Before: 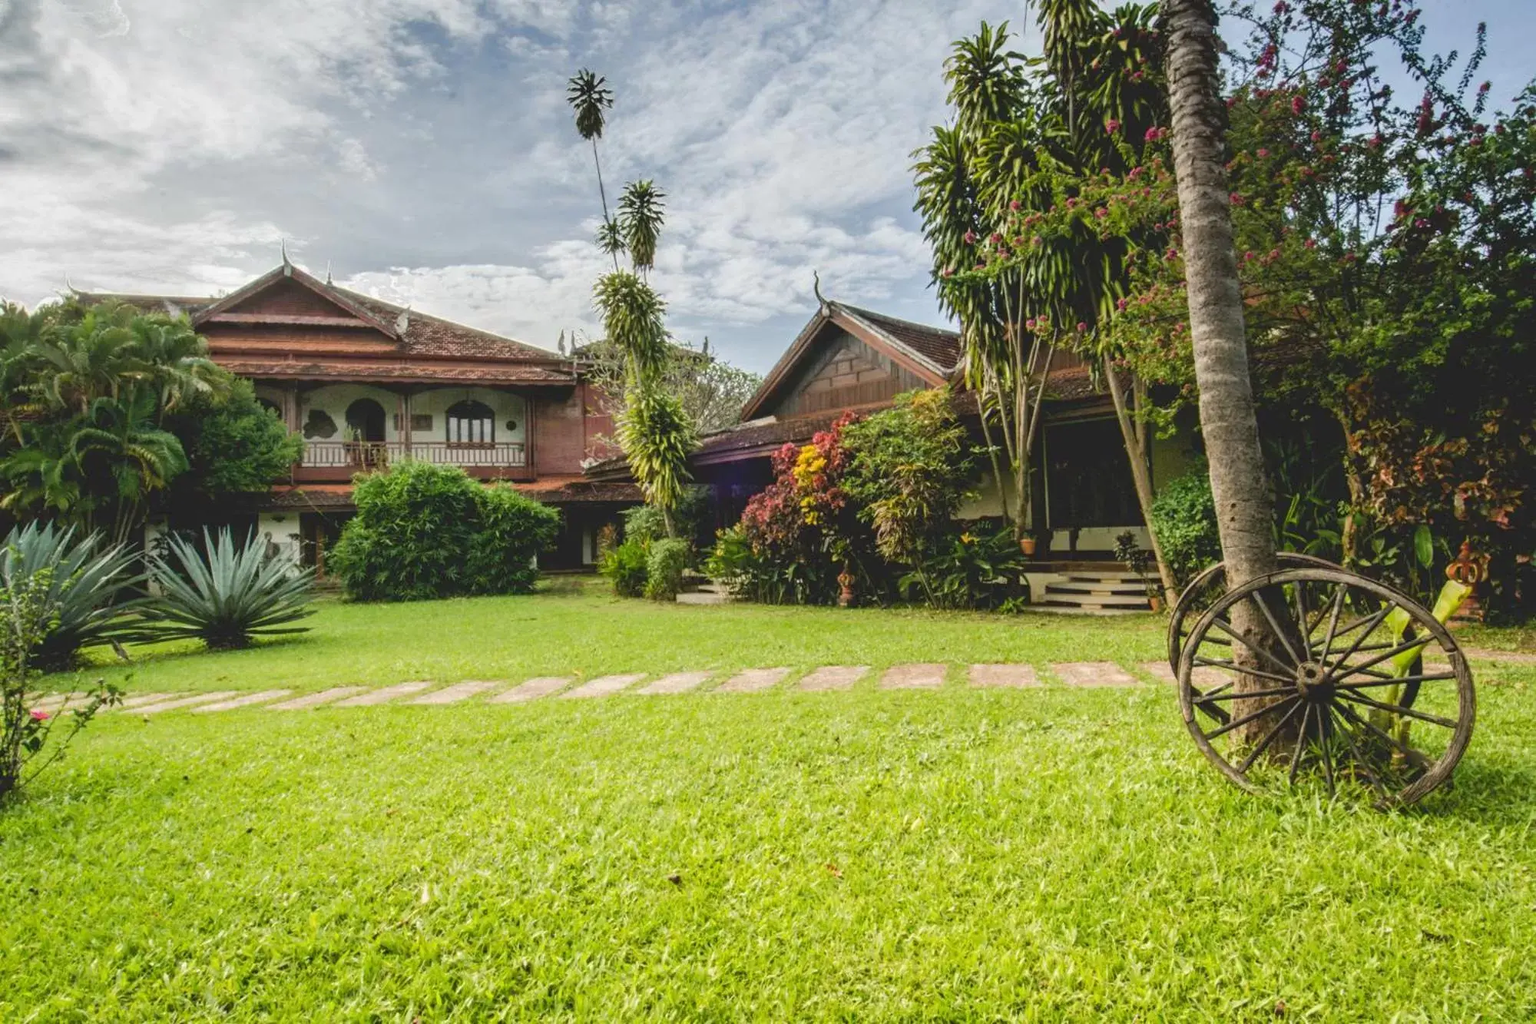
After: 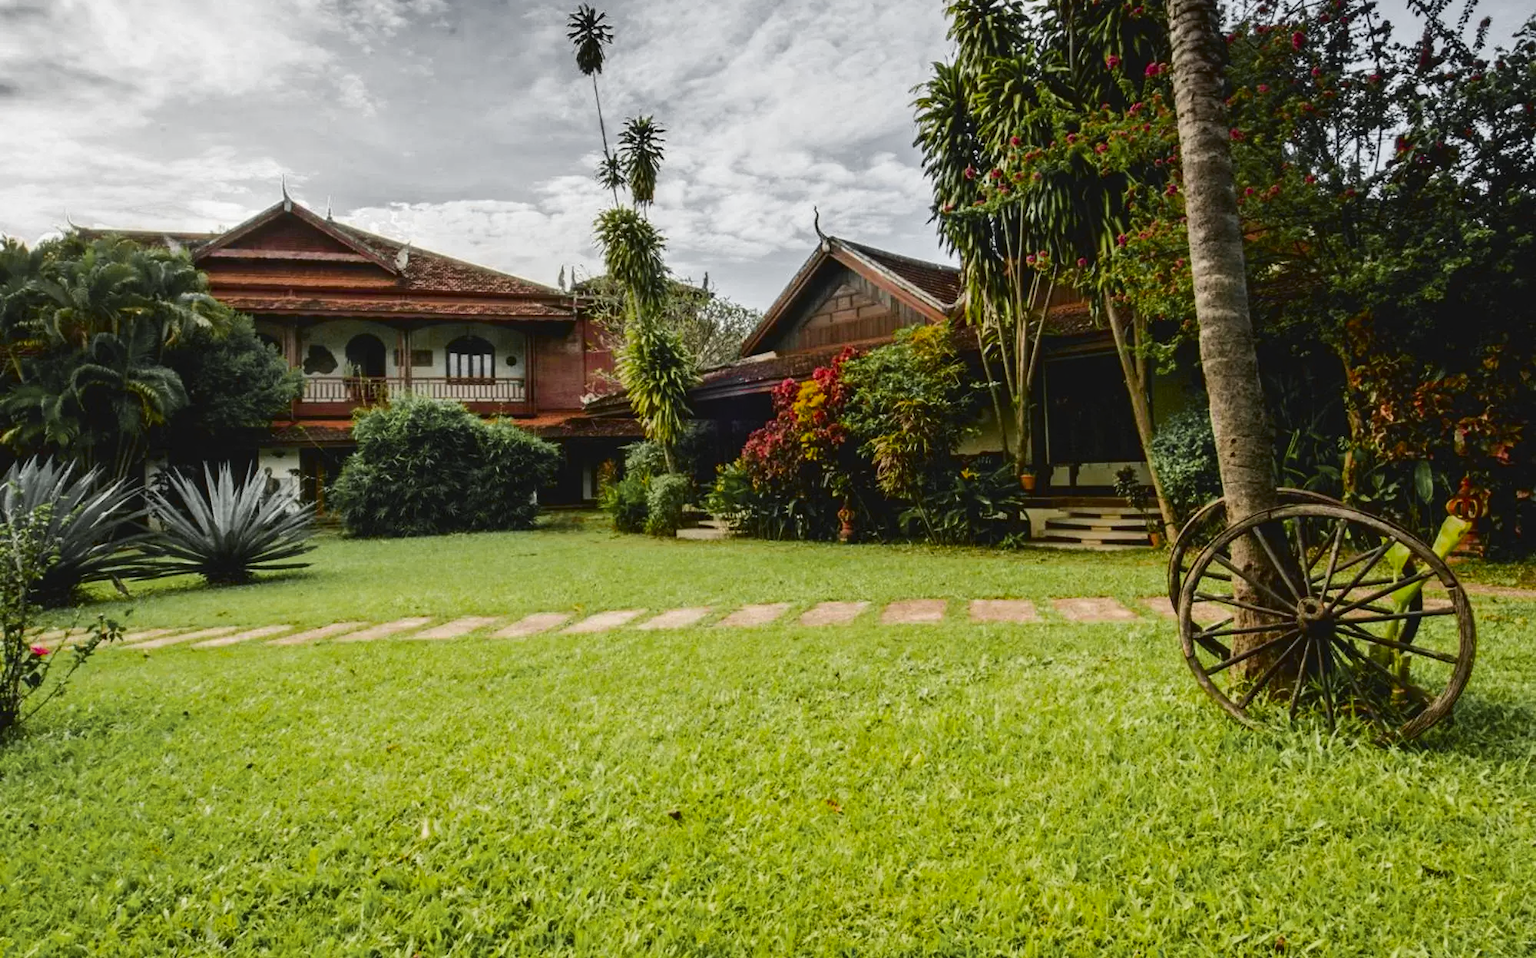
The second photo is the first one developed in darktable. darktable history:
color zones: curves: ch0 [(0.004, 0.388) (0.125, 0.392) (0.25, 0.404) (0.375, 0.5) (0.5, 0.5) (0.625, 0.5) (0.75, 0.5) (0.875, 0.5)]; ch1 [(0, 0.5) (0.125, 0.5) (0.25, 0.5) (0.375, 0.124) (0.524, 0.124) (0.645, 0.128) (0.789, 0.132) (0.914, 0.096) (0.998, 0.068)]
crop and rotate: top 6.322%
contrast brightness saturation: contrast 0.19, brightness -0.111, saturation 0.21
